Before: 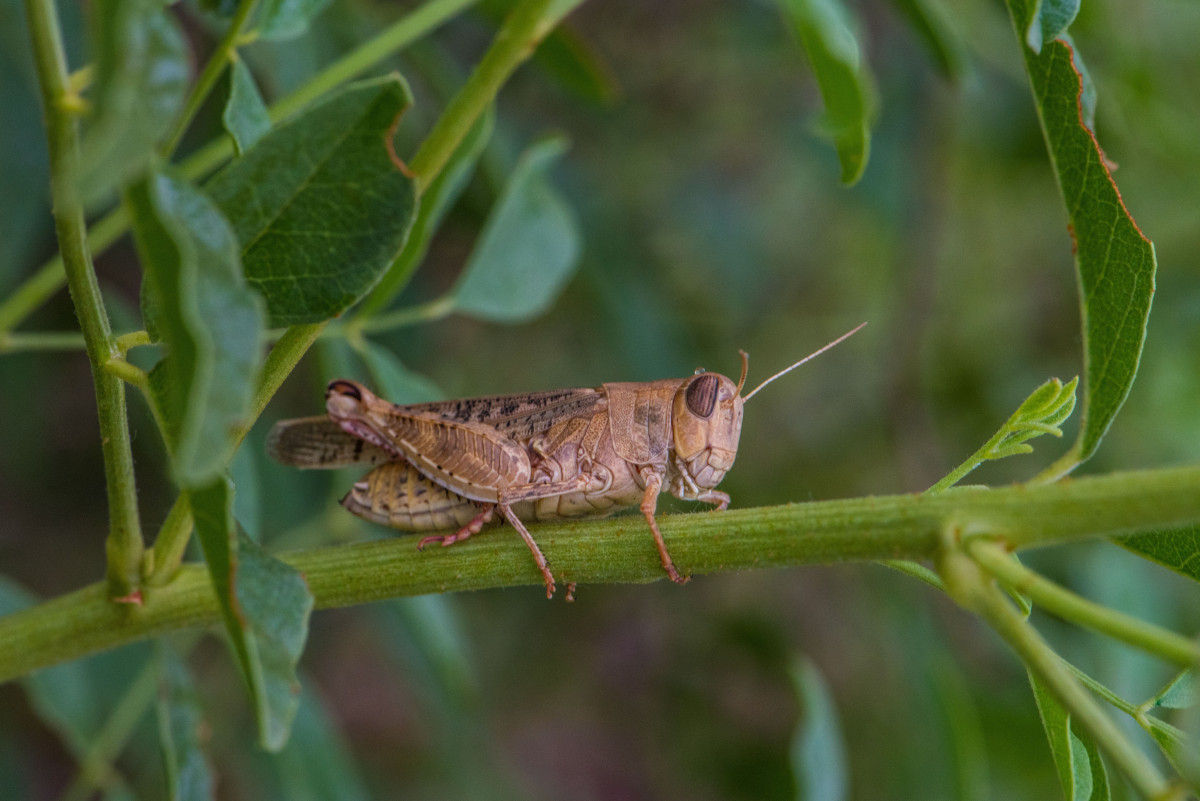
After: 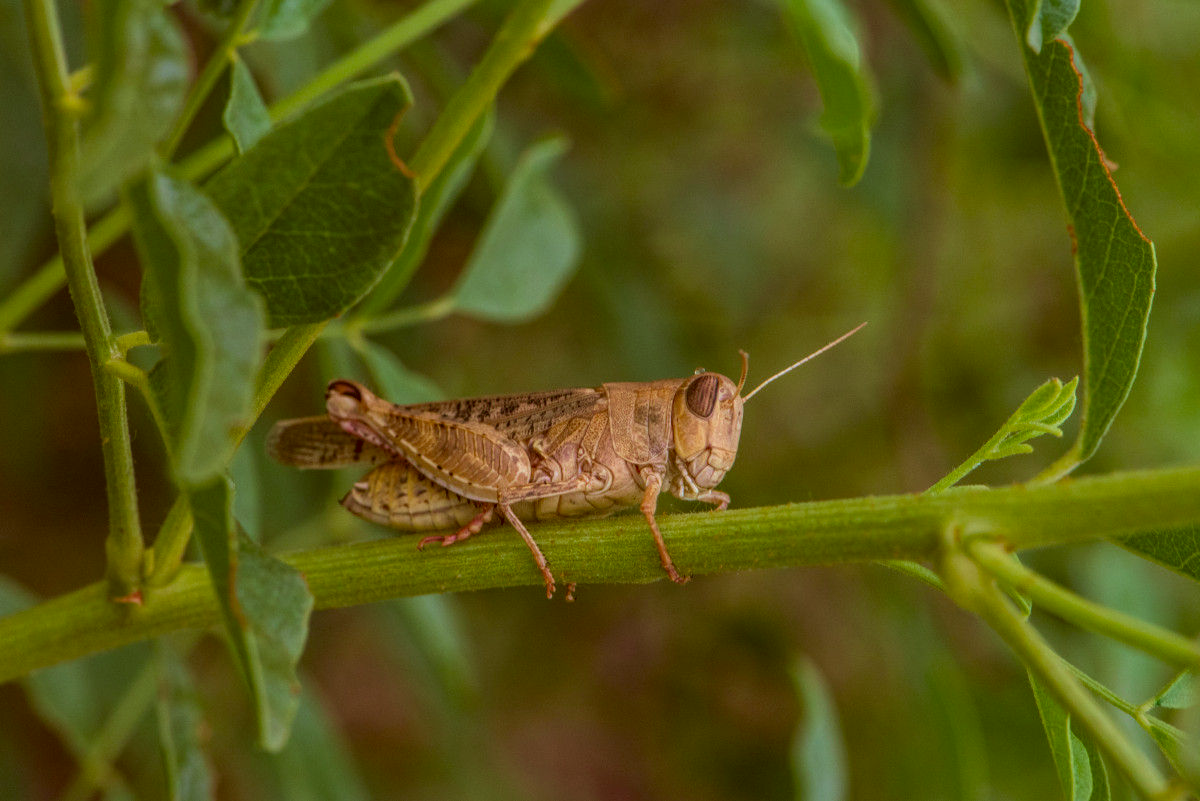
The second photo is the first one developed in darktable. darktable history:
color correction: highlights a* -5.3, highlights b* 9.8, shadows a* 9.8, shadows b* 24.26
velvia: on, module defaults
